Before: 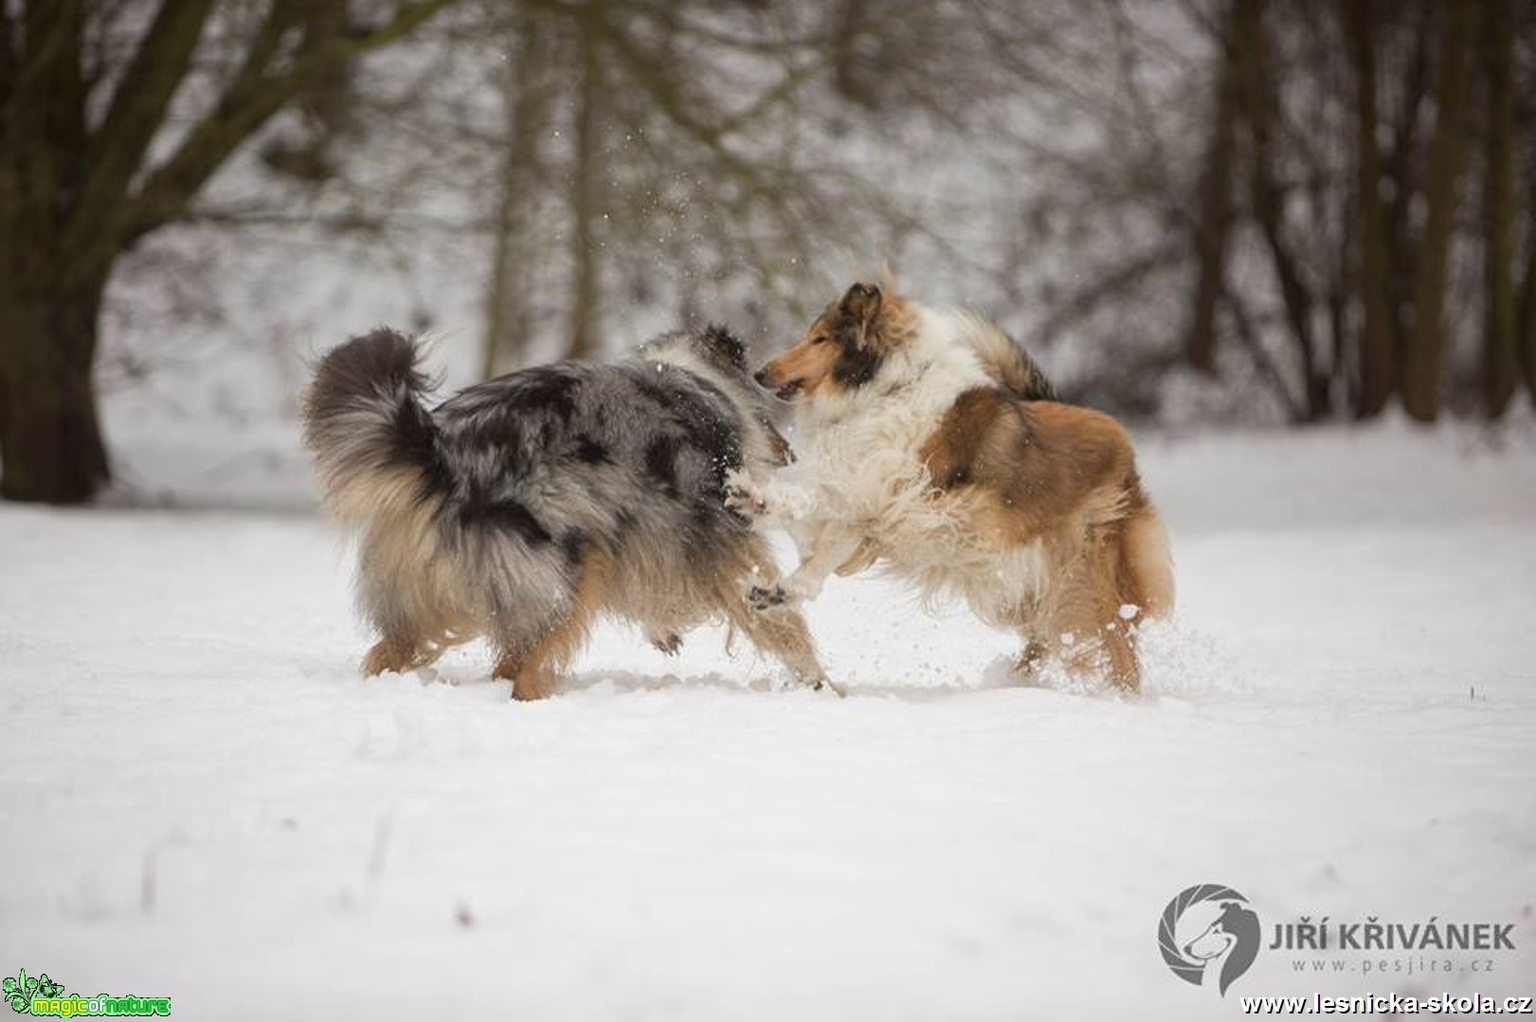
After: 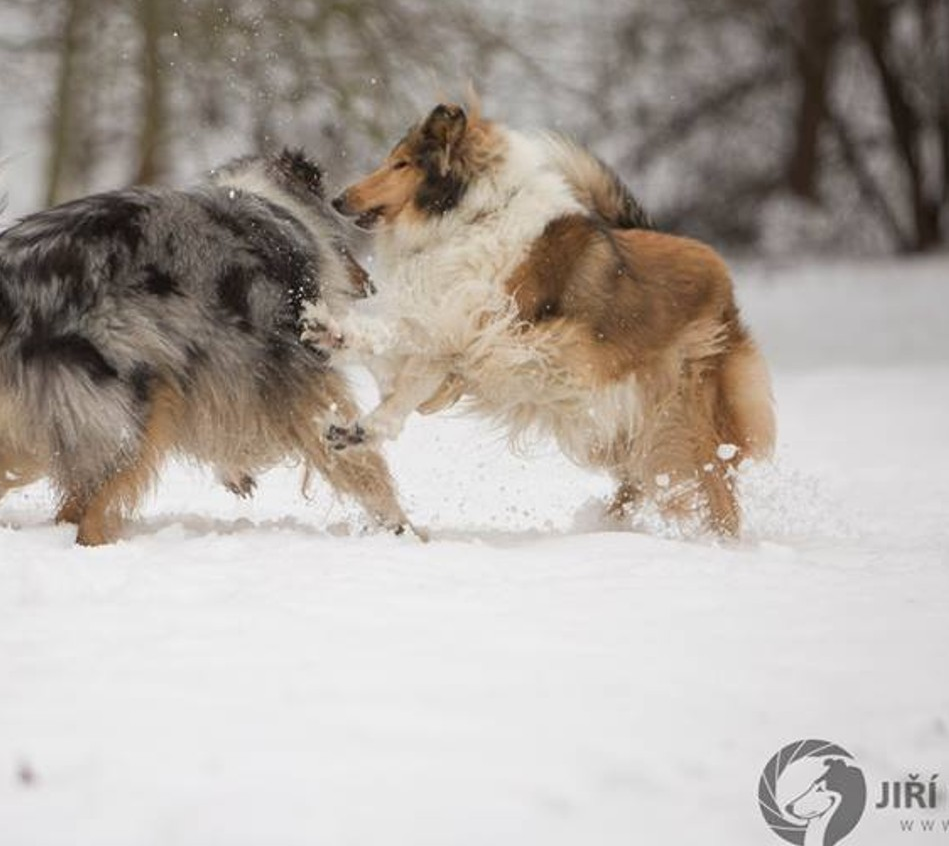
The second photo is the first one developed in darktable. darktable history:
crop and rotate: left 28.652%, top 18.042%, right 12.795%, bottom 3.529%
